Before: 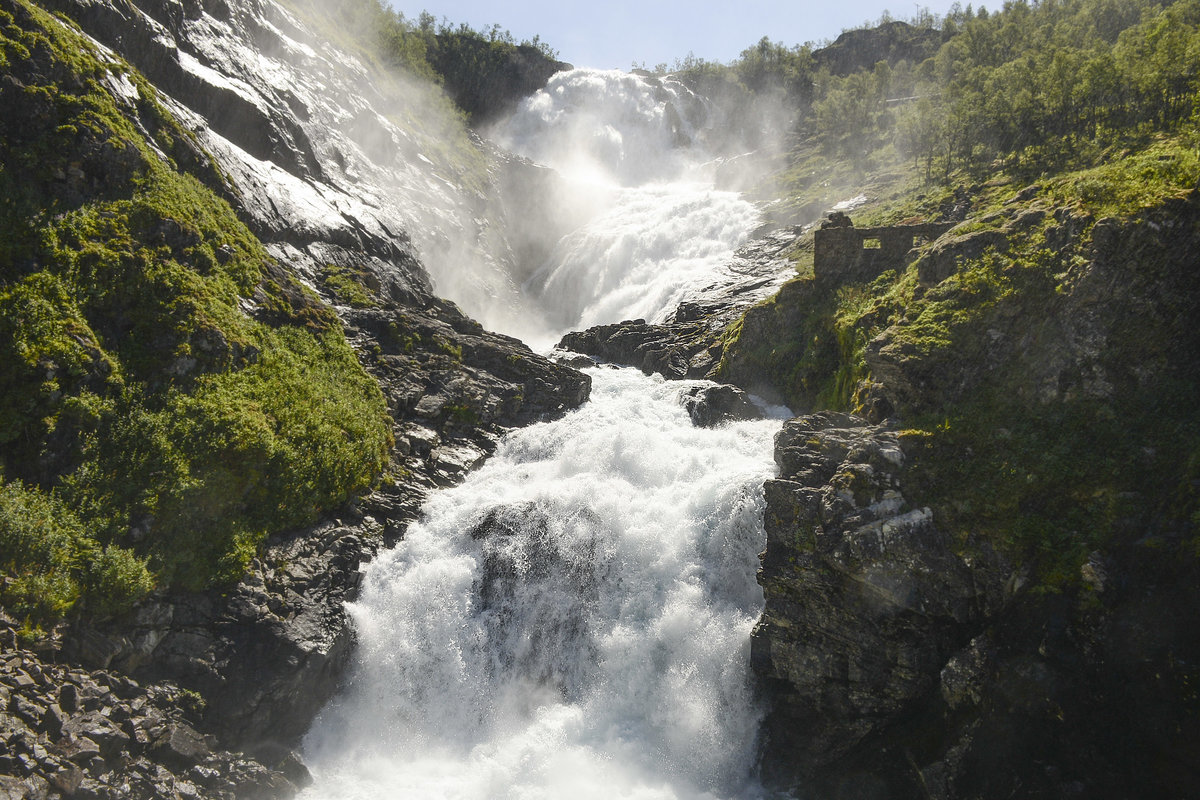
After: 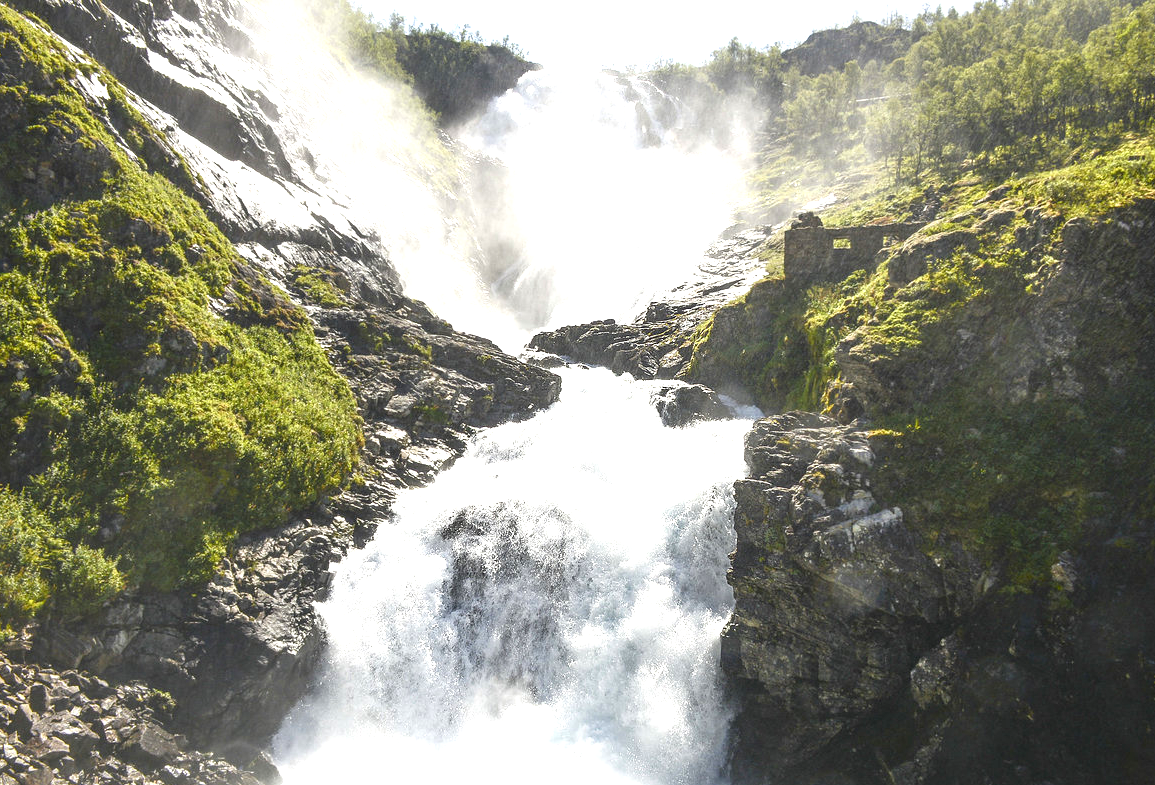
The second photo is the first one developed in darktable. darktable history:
exposure: exposure 1.138 EV, compensate highlight preservation false
crop and rotate: left 2.557%, right 1.129%, bottom 1.855%
